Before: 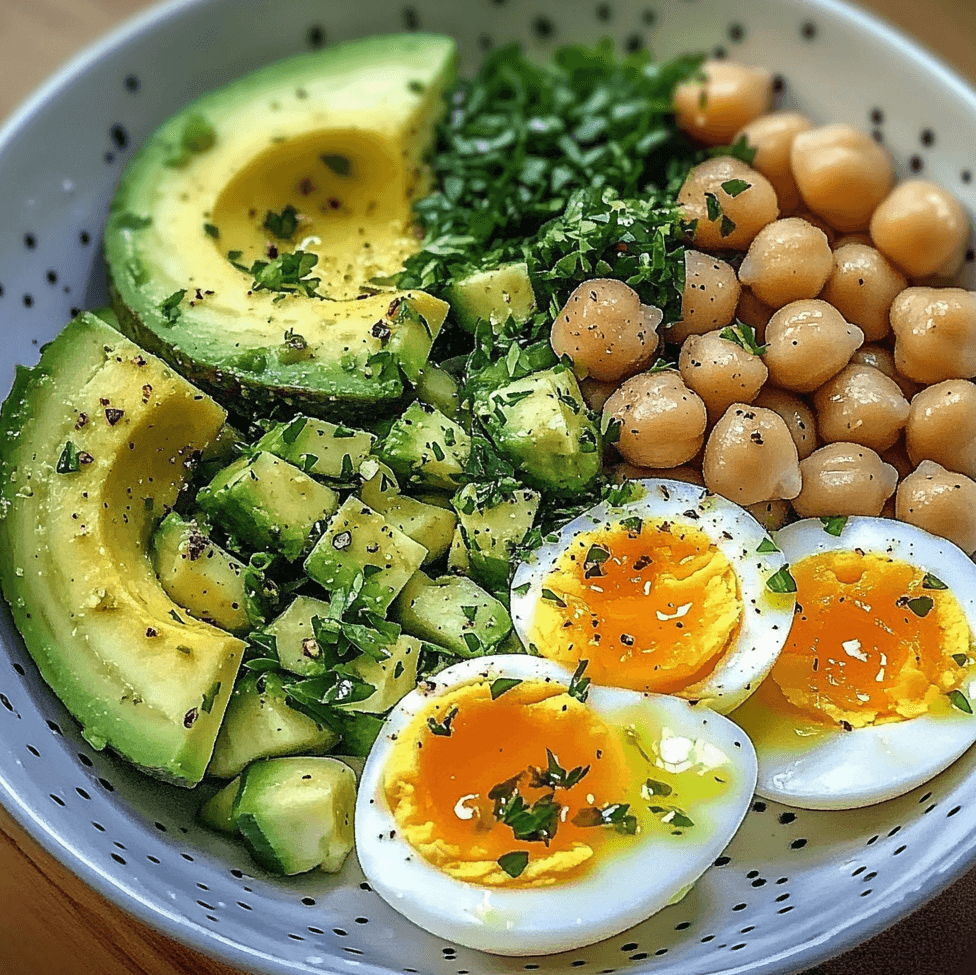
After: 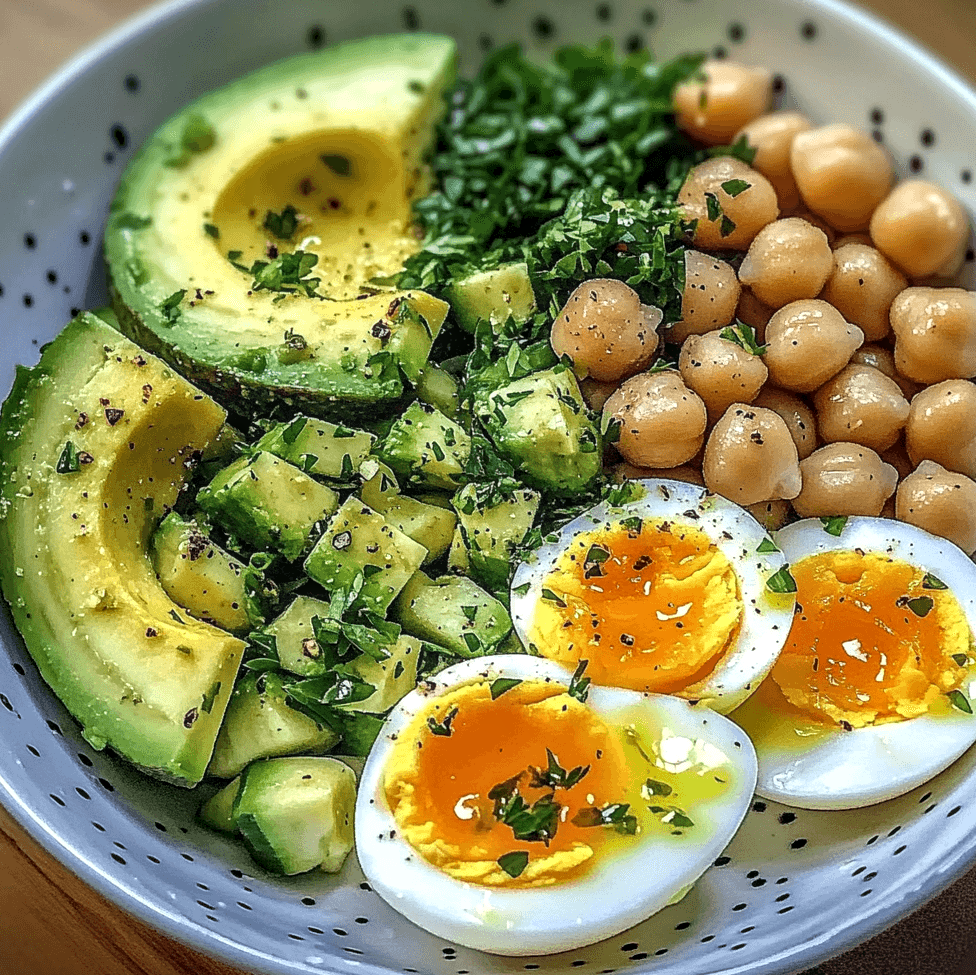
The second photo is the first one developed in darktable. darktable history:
local contrast: on, module defaults
exposure: exposure 0.078 EV, compensate highlight preservation false
